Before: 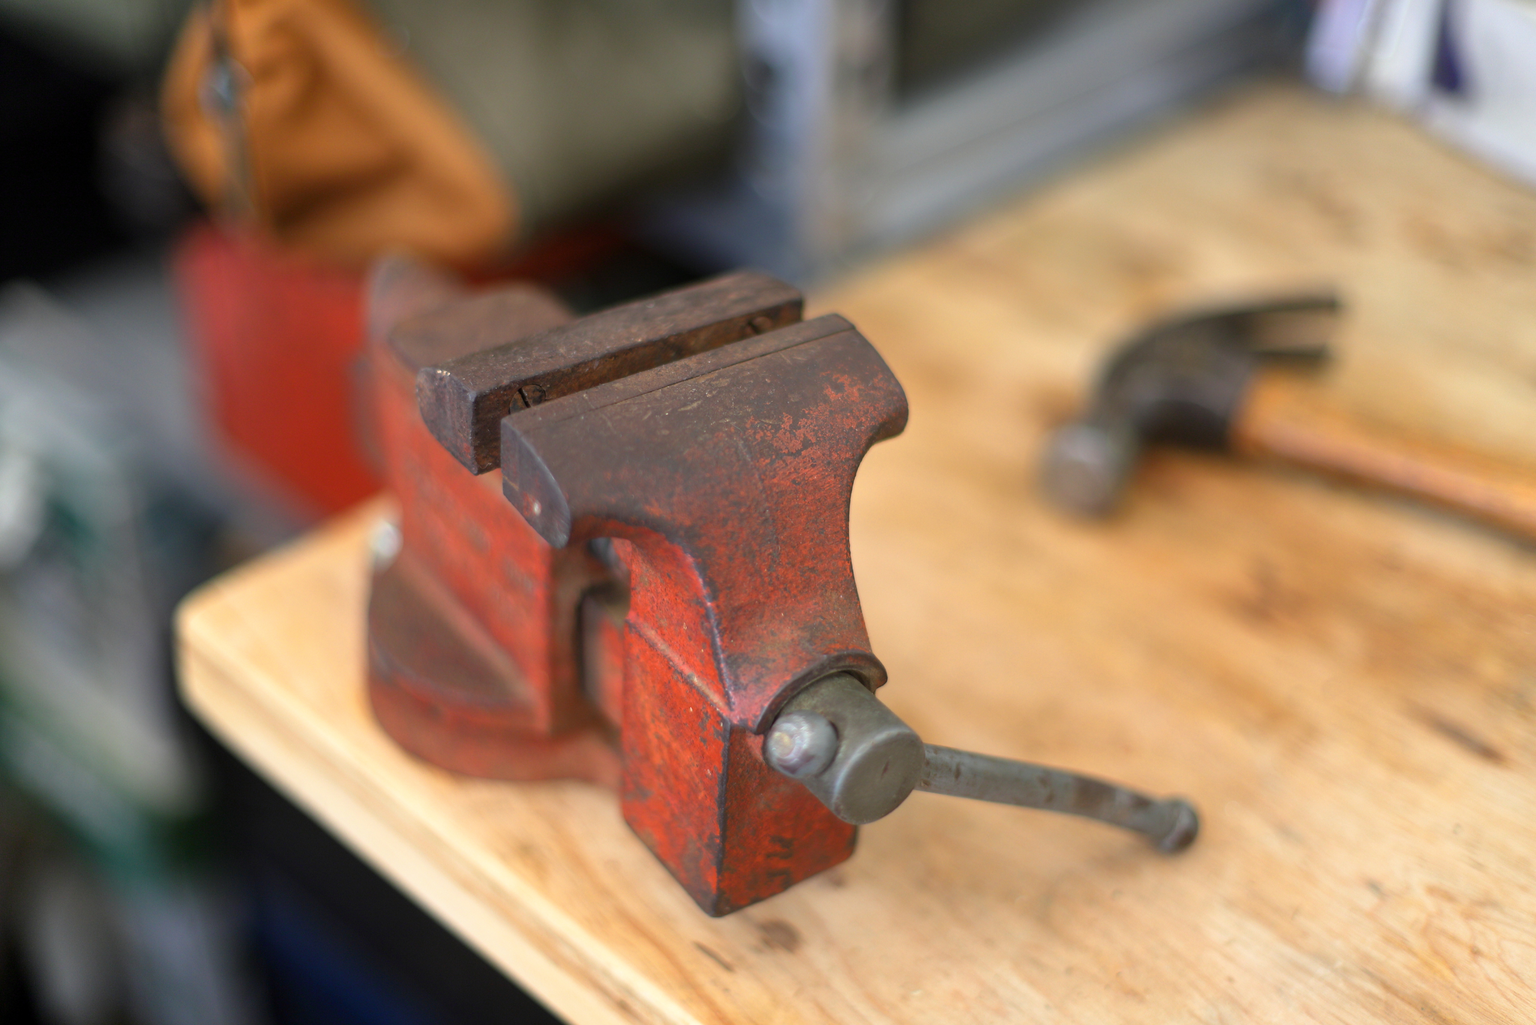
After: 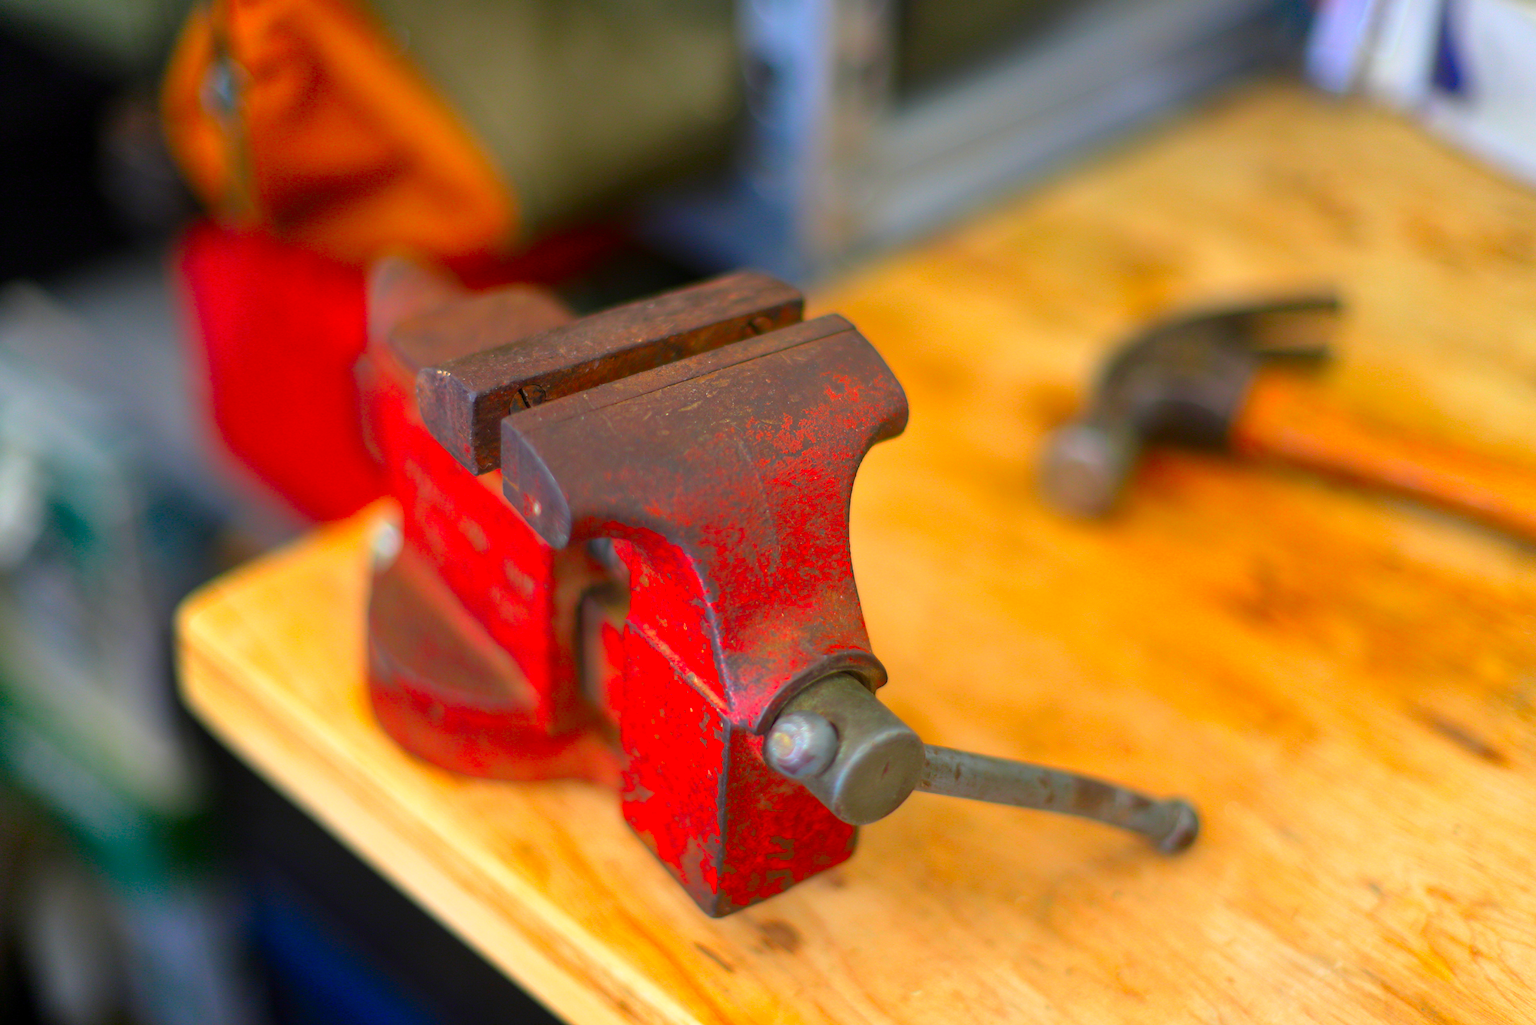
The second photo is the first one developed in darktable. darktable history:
exposure: exposure -0.041 EV, compensate highlight preservation false
color correction: saturation 2.15
